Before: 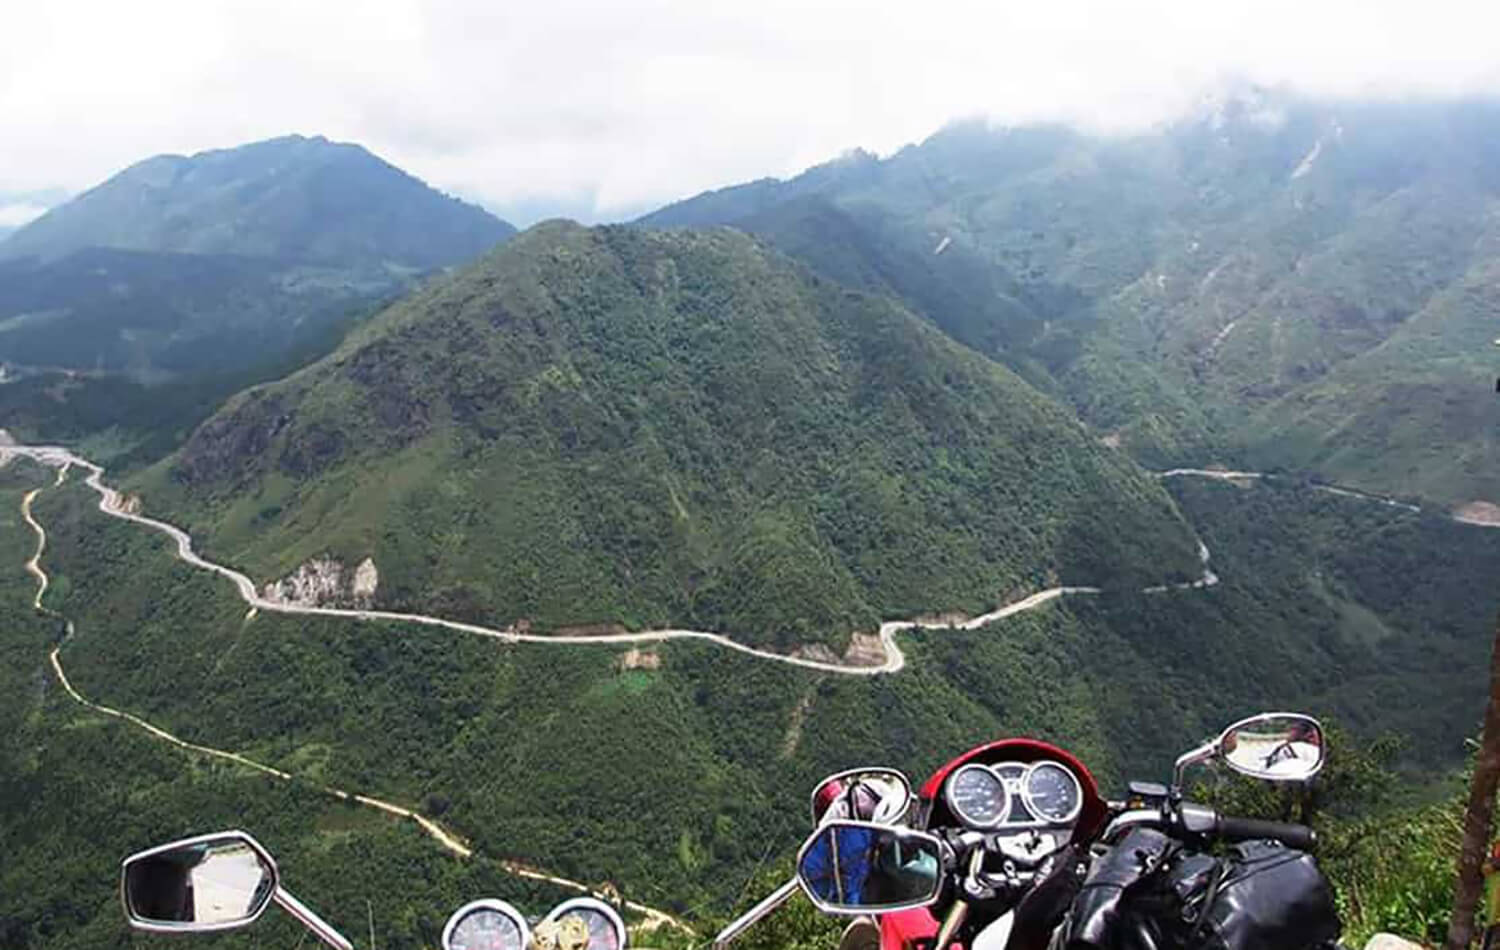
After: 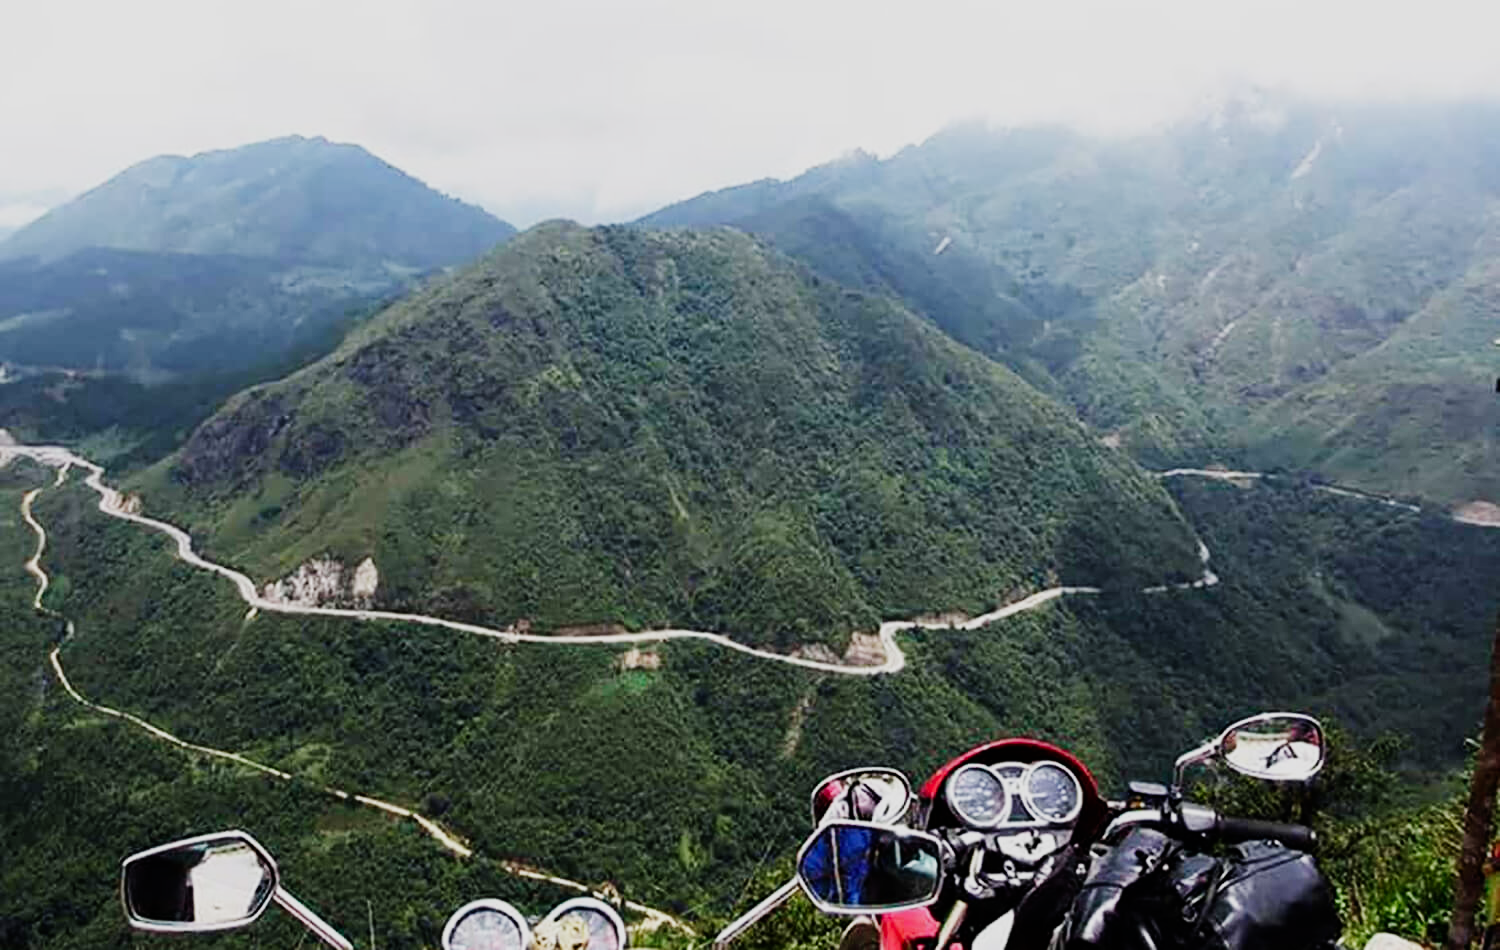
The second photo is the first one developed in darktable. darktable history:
sigmoid: contrast 1.7, skew -0.2, preserve hue 0%, red attenuation 0.1, red rotation 0.035, green attenuation 0.1, green rotation -0.017, blue attenuation 0.15, blue rotation -0.052, base primaries Rec2020
white balance: emerald 1
